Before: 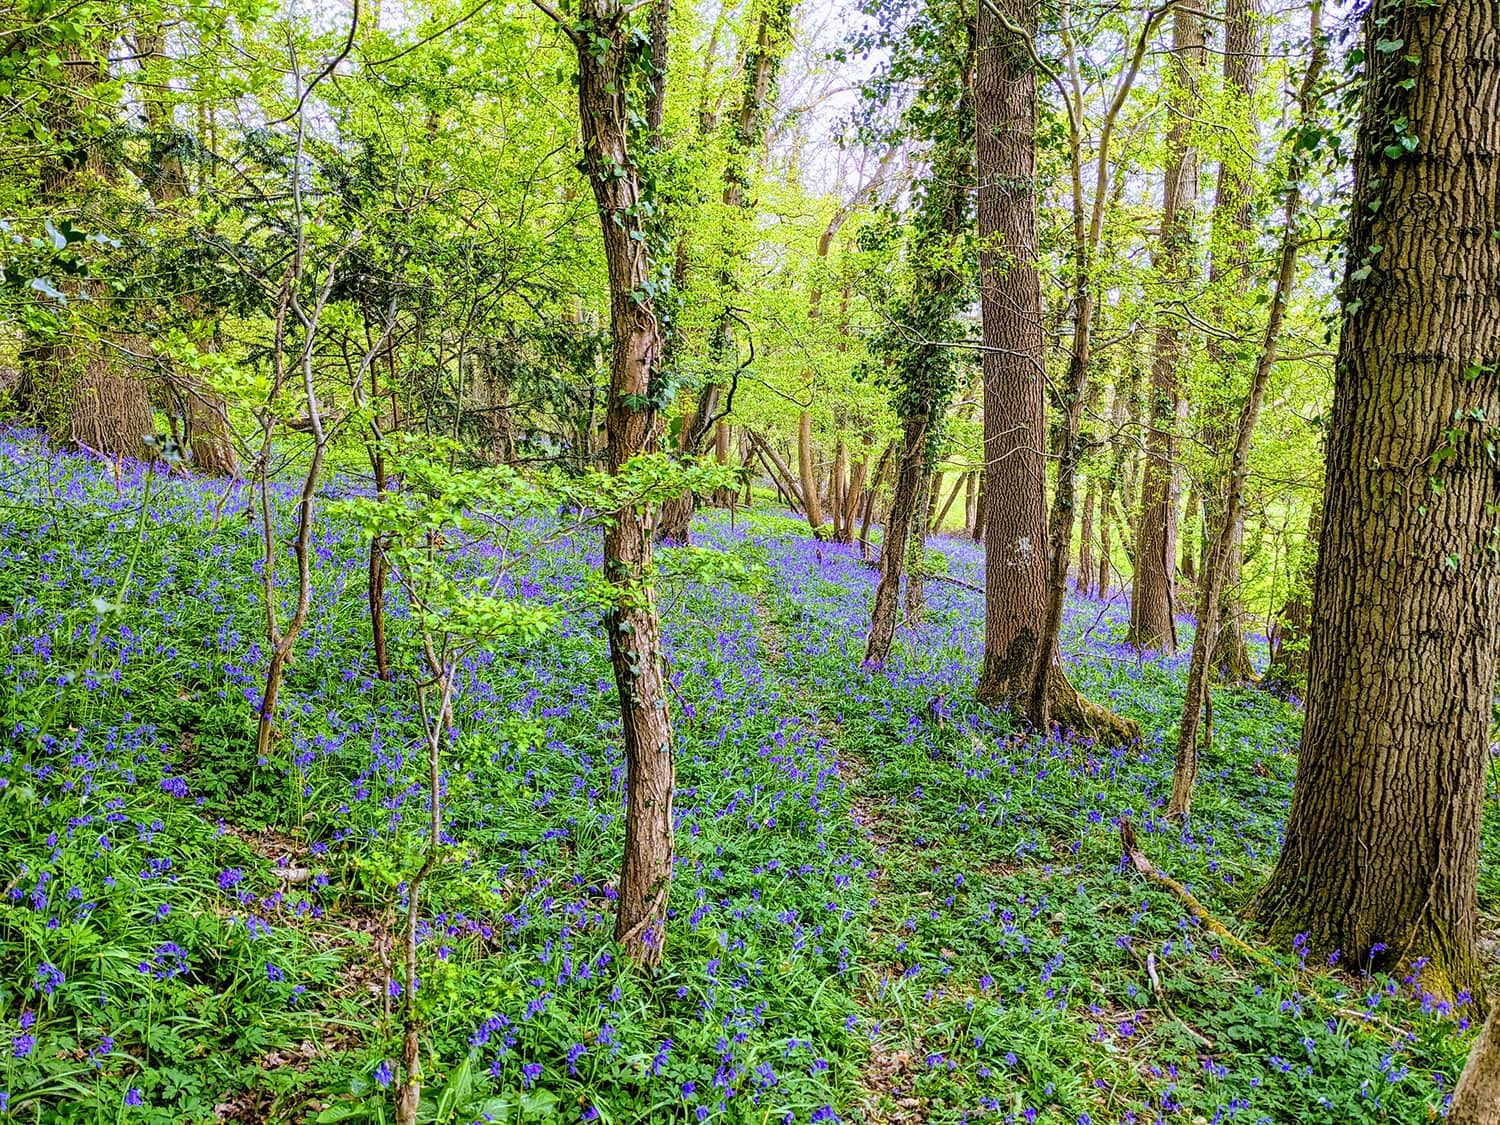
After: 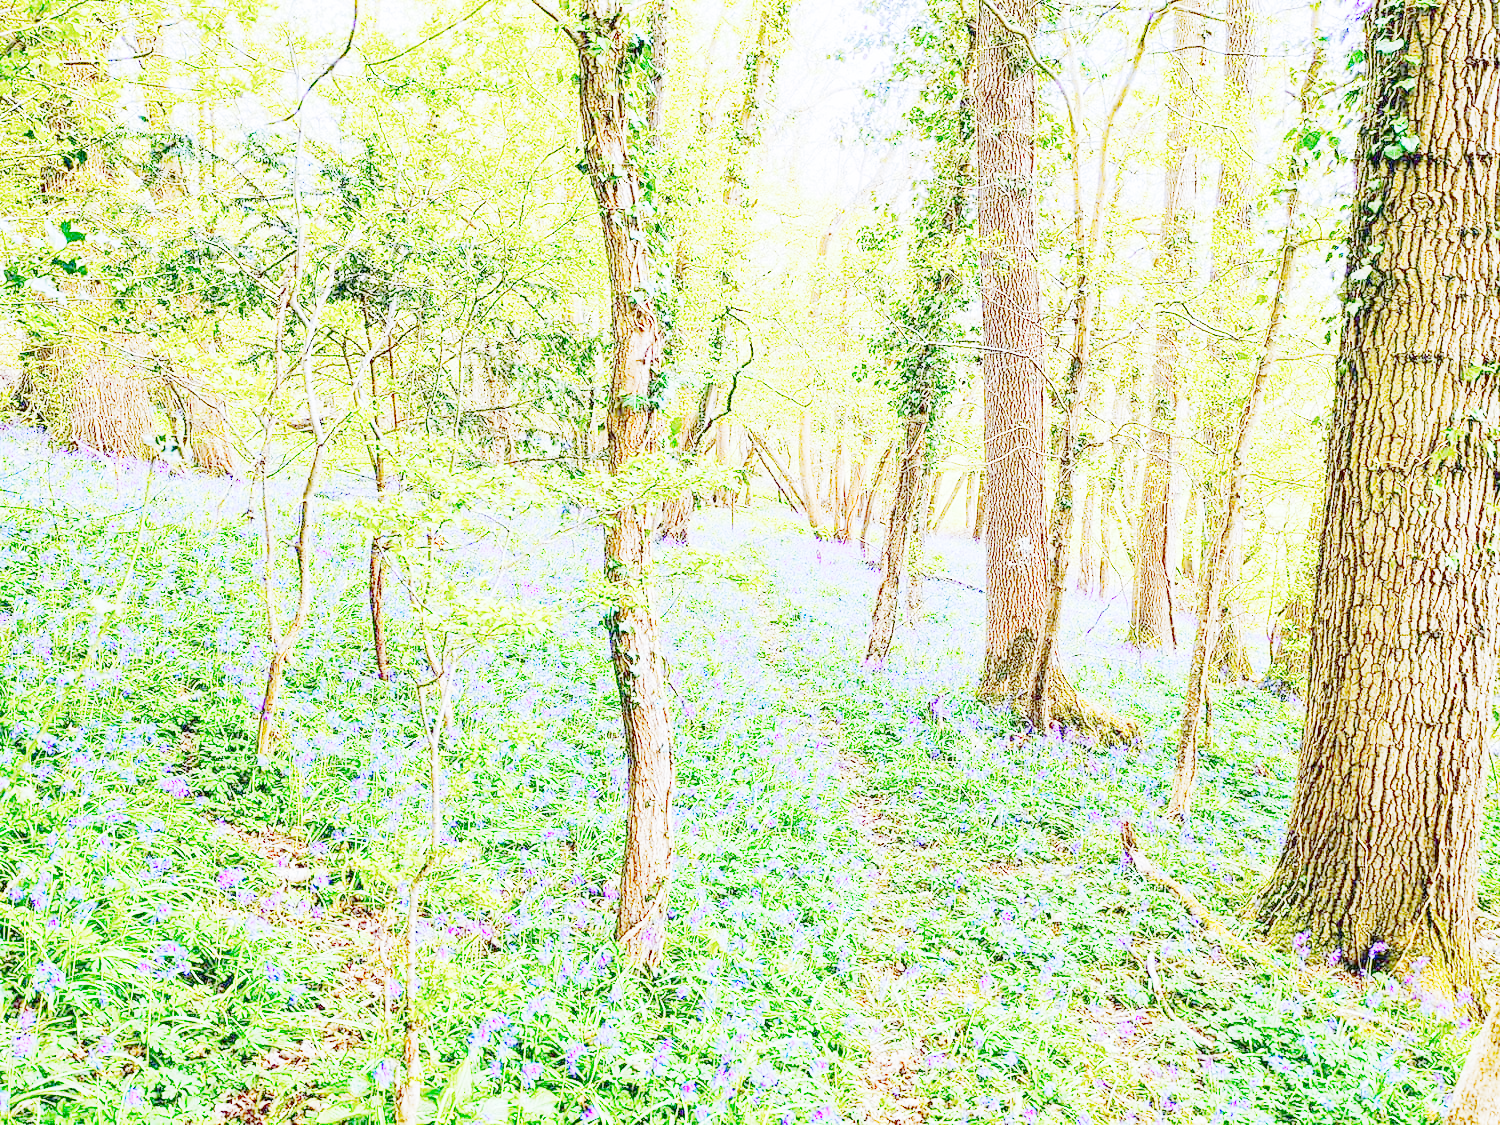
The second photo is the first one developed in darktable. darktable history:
tone curve: curves: ch0 [(0, 0) (0.003, 0.003) (0.011, 0.013) (0.025, 0.028) (0.044, 0.05) (0.069, 0.078) (0.1, 0.113) (0.136, 0.153) (0.177, 0.2) (0.224, 0.271) (0.277, 0.374) (0.335, 0.47) (0.399, 0.574) (0.468, 0.688) (0.543, 0.79) (0.623, 0.859) (0.709, 0.919) (0.801, 0.957) (0.898, 0.978) (1, 1)], preserve colors none
color look up table: target L [77.25, 76.75, 76.16, 69.36, 71.99, 59.67, 54.95, 42.51, 36.17, 25.03, 199.89, 99.61, 93.89, 88.07, 81.22, 77.4, 76.72, 76.18, 75.45, 72.32, 67.27, 66.95, 62.5, 64.72, 57.74, 51.42, 51.63, 49.38, 47.16, 43.41, 37.84, 20.13, 58.11, 55.6, 50.83, 45.65, 33.09, 79.35, 77.41, 62.4, 58.18, 53.68, 55.74, 0 ×6], target a [-1.994, -5.446, -7.645, -19.03, -32.32, -50.63, -36.33, -10.29, -1.124, -0.692, 0, 0.049, -0.653, -0.075, -0.707, -7.64, 3.03, 2.727, -0.048, -1.001, 17.77, -0.811, 29.99, 14.09, 41.05, 43.79, -0.43, 48.24, 47.61, 47.99, 13.41, -0.189, 8.969, 47.68, 25.37, 3.487, 21.1, -7.411, -10.87, -29.99, -26.95, -8.095, -14.48, 0 ×6], target b [-3.091, -3.303, -7.642, 45.88, -11.91, 17.85, 24.19, 19.39, -2.083, -0.949, 0, -0.601, 2.412, 0.102, -0.322, 65.57, -0.493, -0.887, 0.023, -0.288, 58.88, -2.285, 52.94, 10.69, 48.03, 12.21, -2.213, -1.921, 22.15, 25.84, 11.75, -0.606, -20.65, -12.34, -25.95, -47.85, -19.19, -11.02, -9.116, -50.89, -48.31, -23.97, -64.08, 0 ×6], num patches 43
